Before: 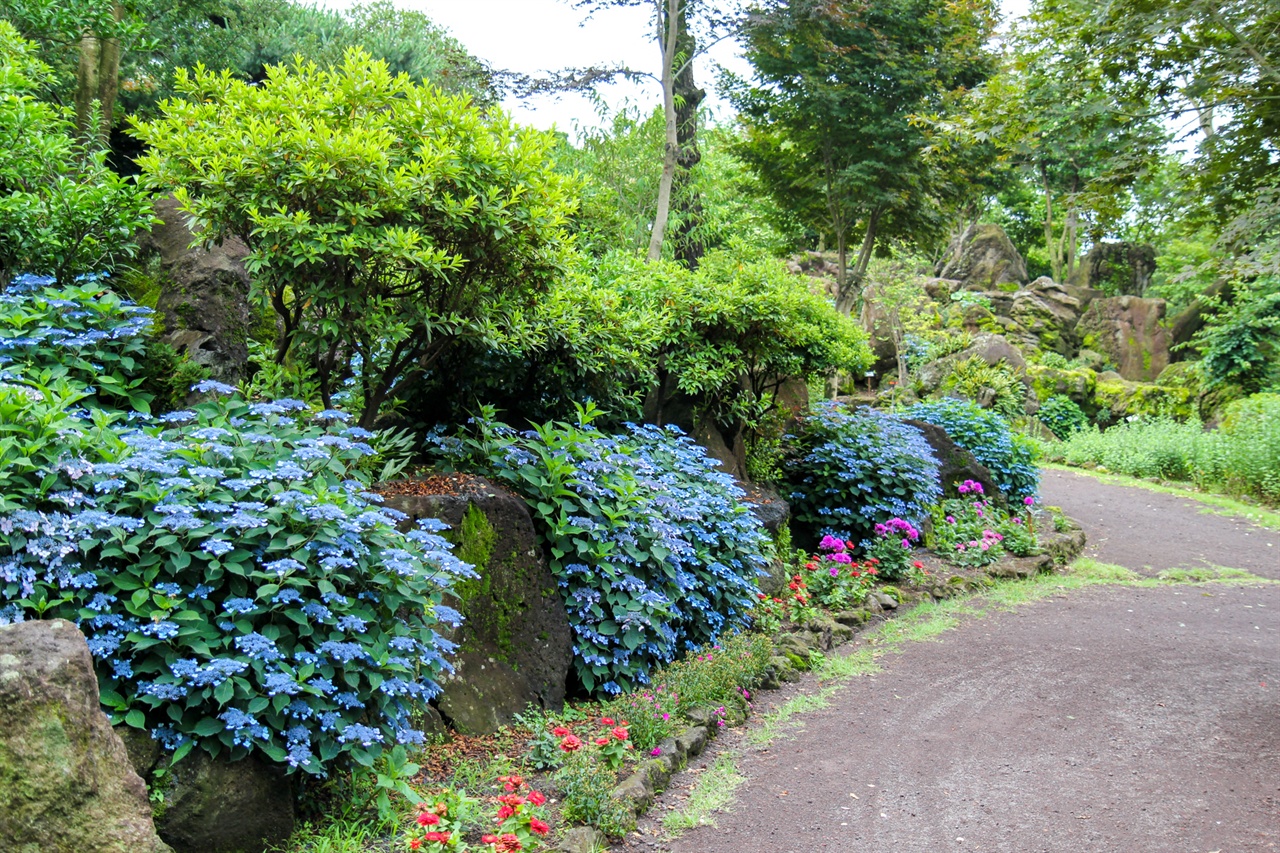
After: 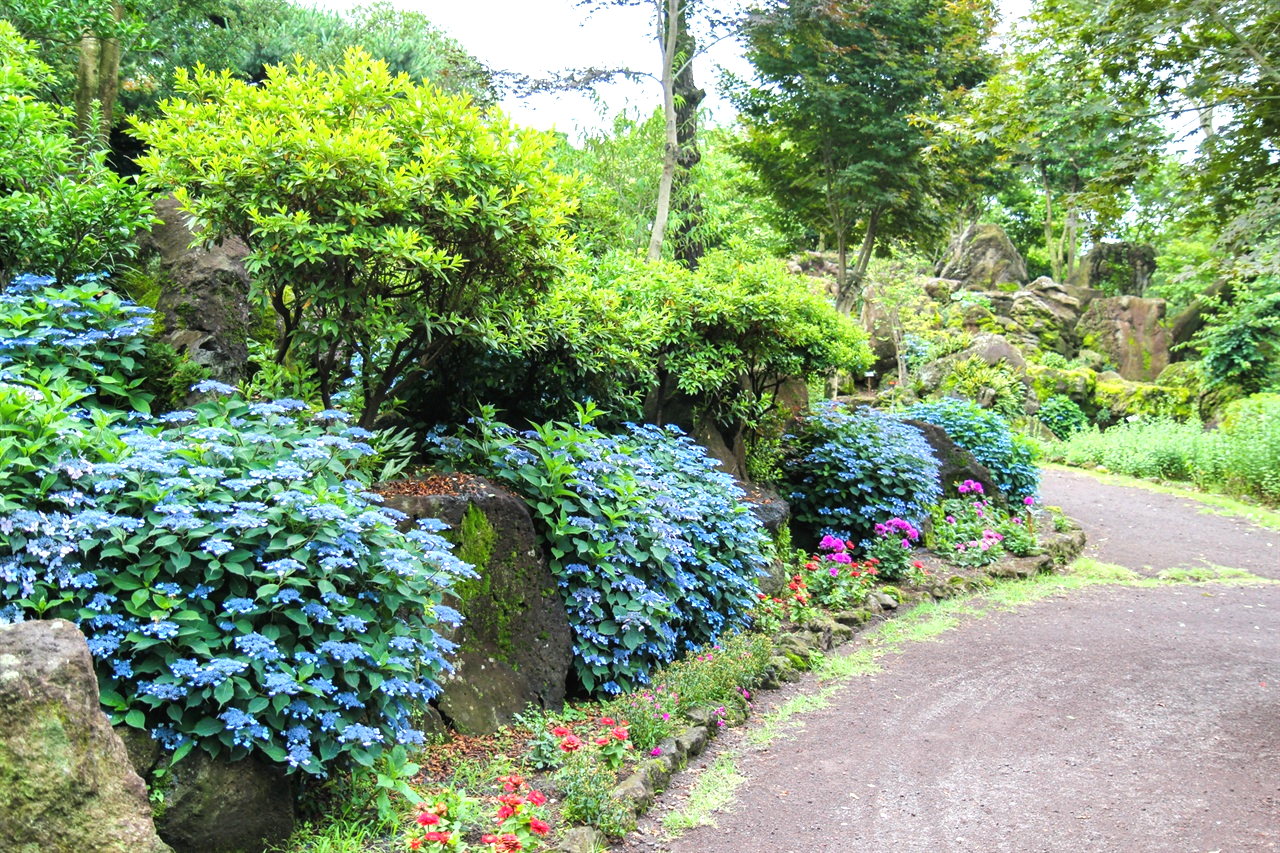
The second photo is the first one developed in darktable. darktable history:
exposure: black level correction -0.002, exposure 0.541 EV, compensate highlight preservation false
